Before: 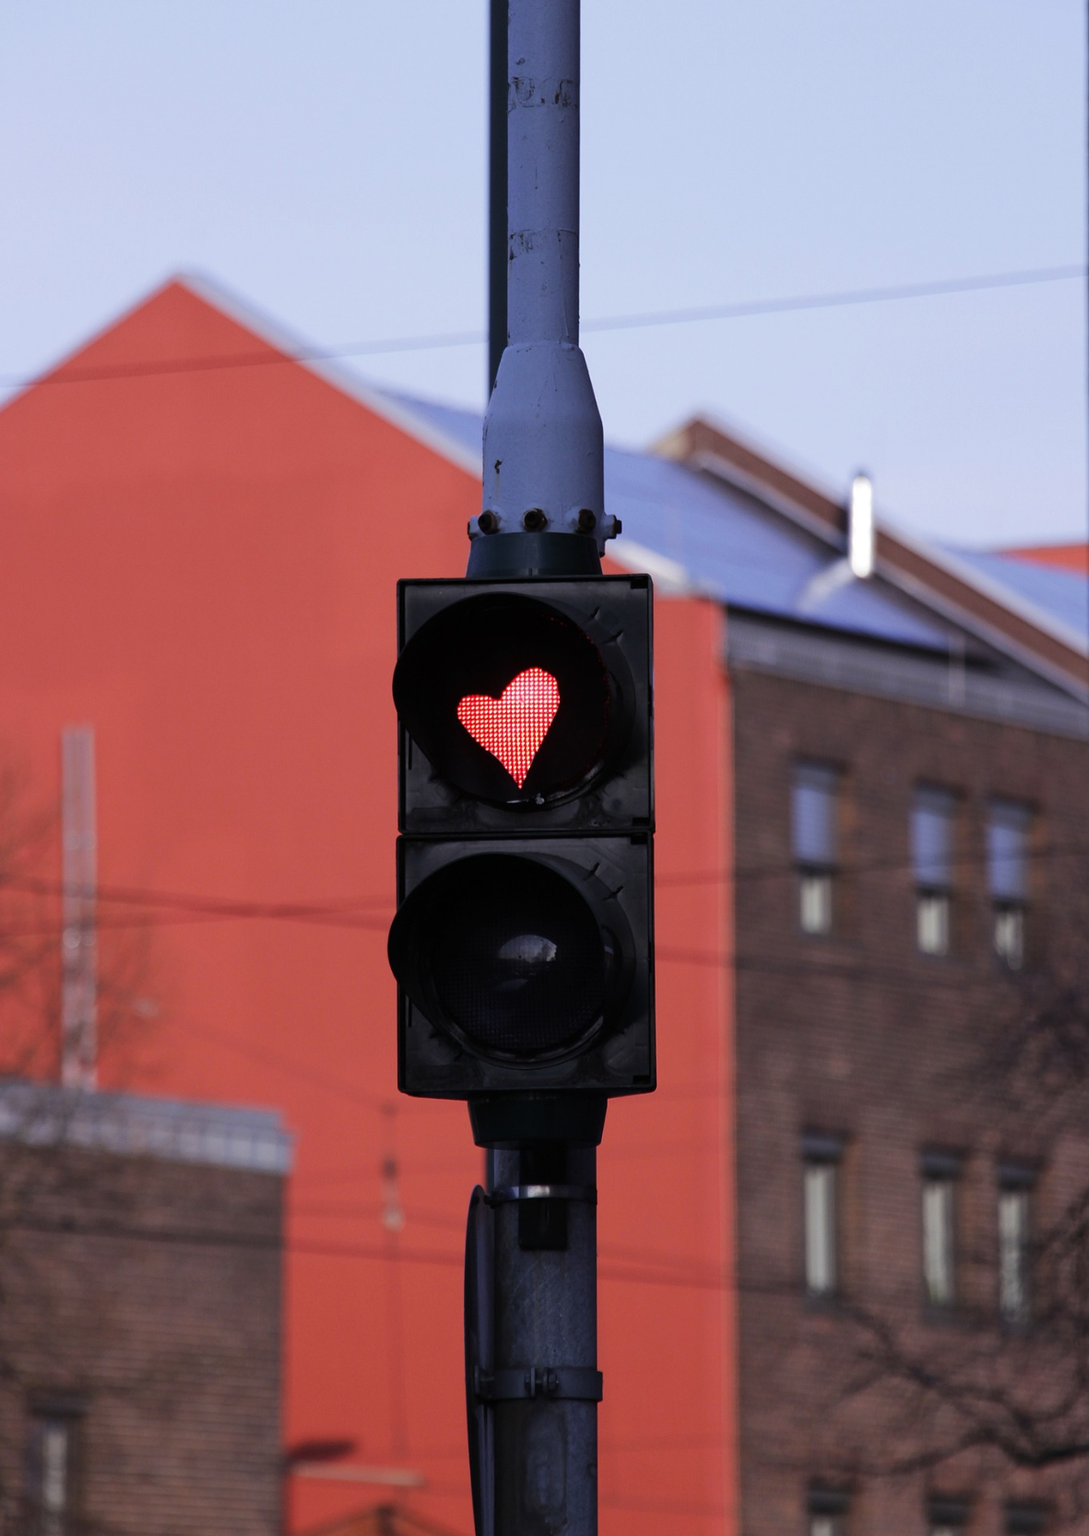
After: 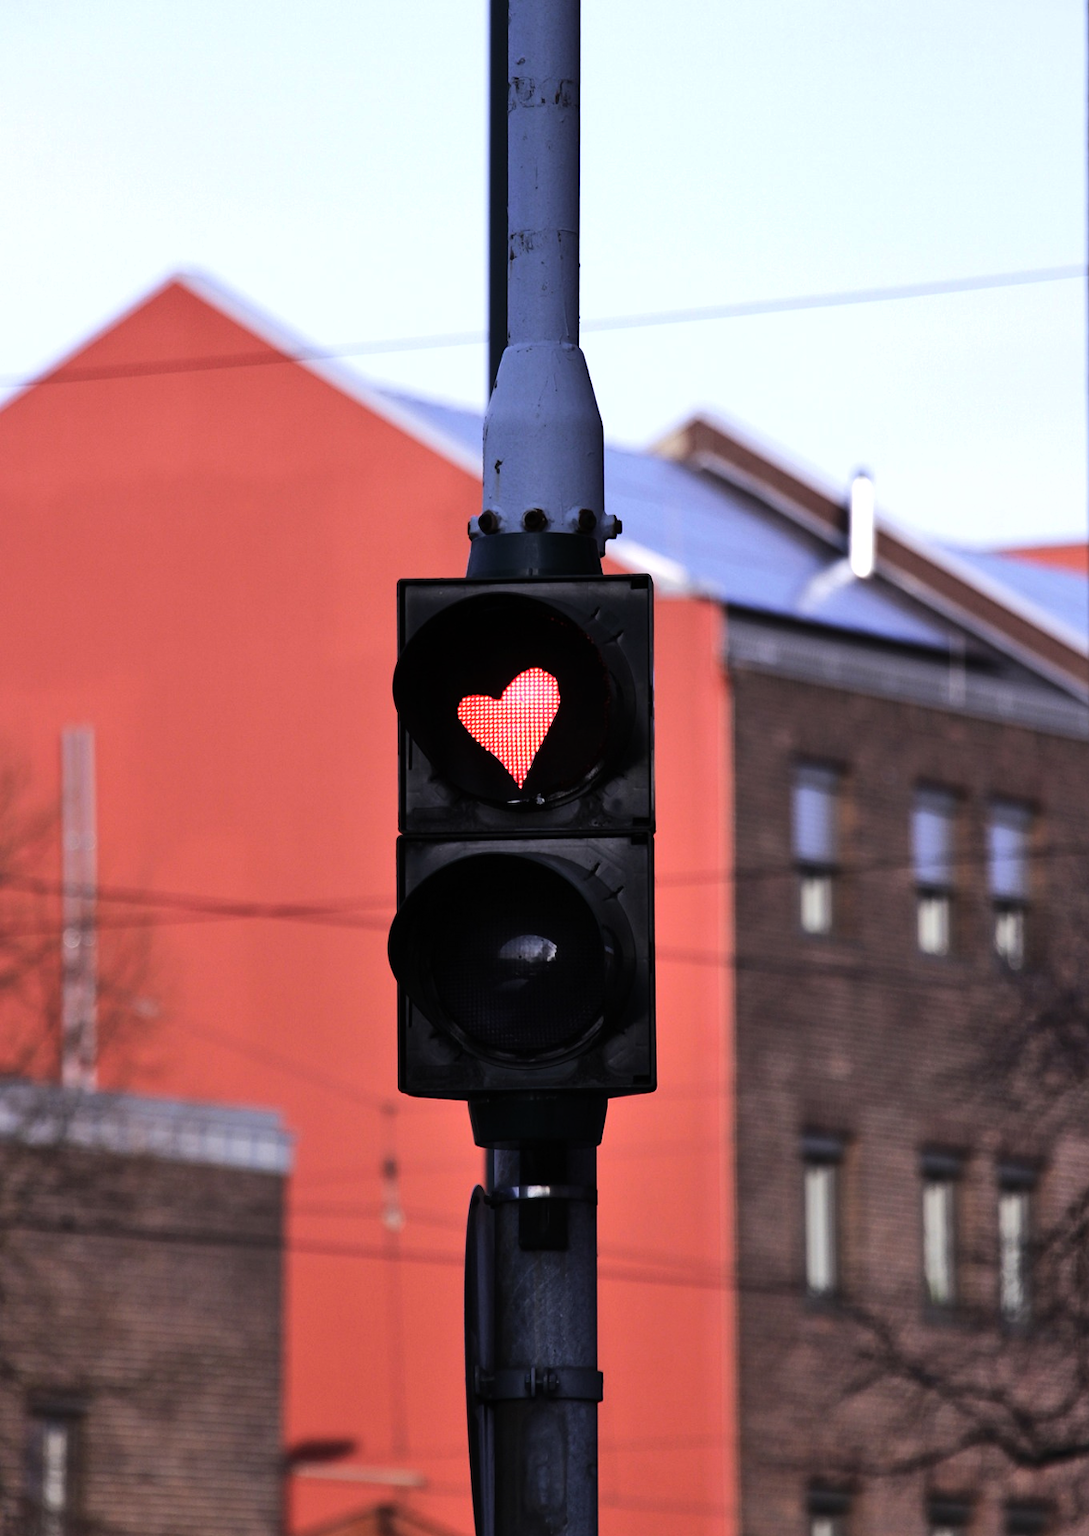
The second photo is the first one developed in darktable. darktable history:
tone equalizer: -8 EV -0.741 EV, -7 EV -0.671 EV, -6 EV -0.629 EV, -5 EV -0.364 EV, -3 EV 0.373 EV, -2 EV 0.6 EV, -1 EV 0.674 EV, +0 EV 0.726 EV, edges refinement/feathering 500, mask exposure compensation -1.57 EV, preserve details no
shadows and highlights: shadows 51.76, highlights -28.51, soften with gaussian
